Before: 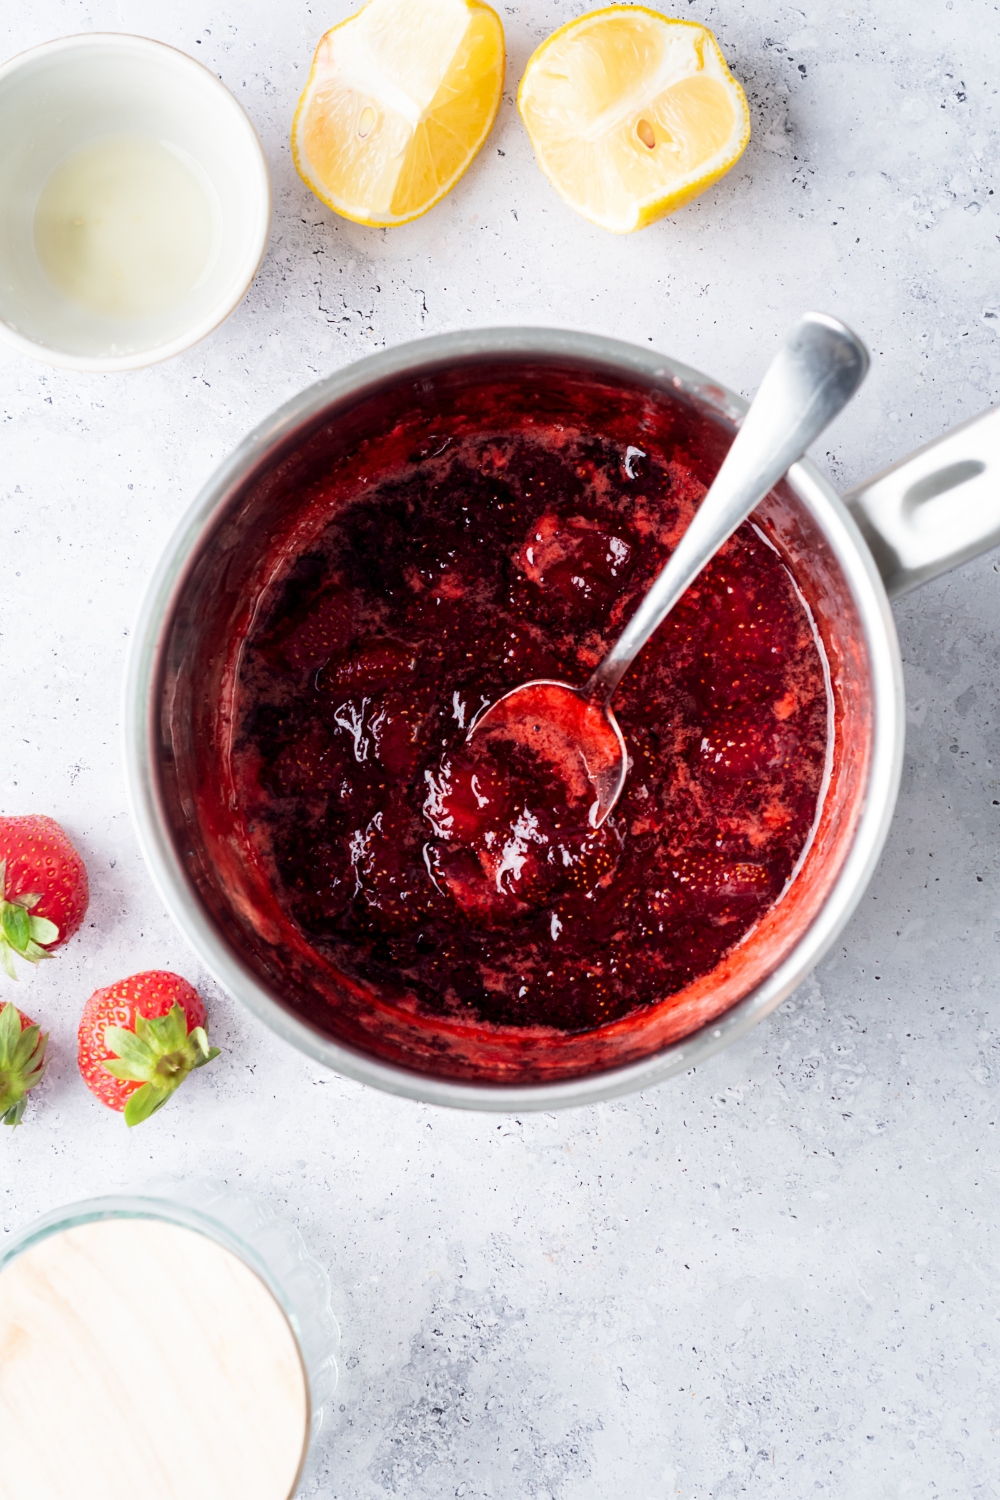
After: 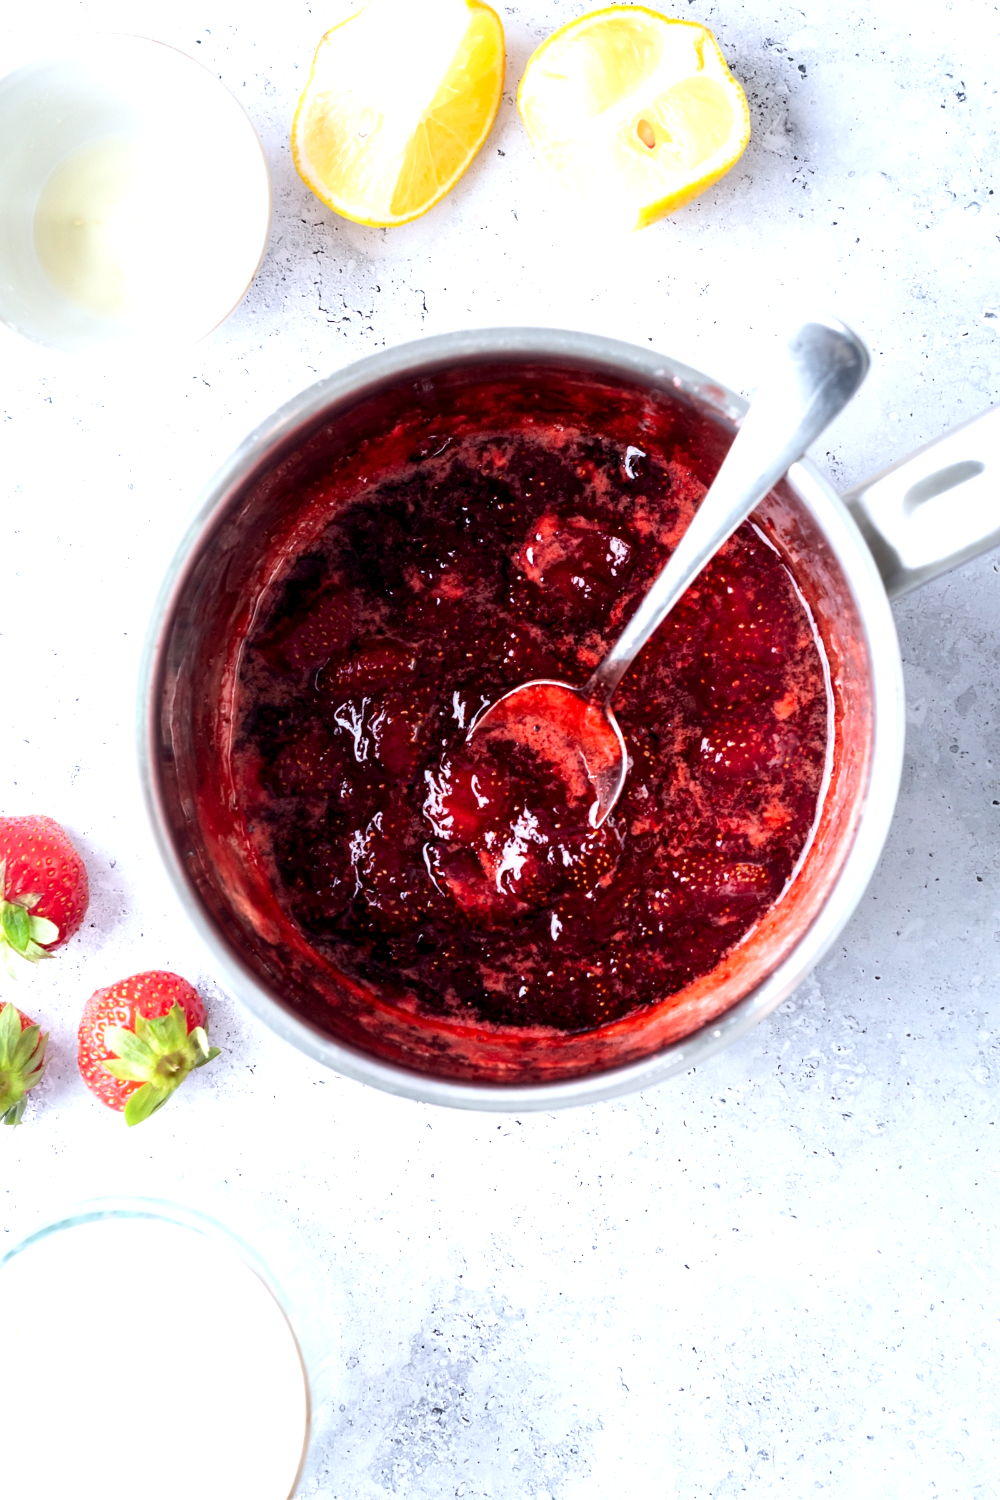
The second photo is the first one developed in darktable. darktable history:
white balance: red 0.967, blue 1.049
exposure: black level correction 0.001, exposure 0.5 EV, compensate exposure bias true, compensate highlight preservation false
